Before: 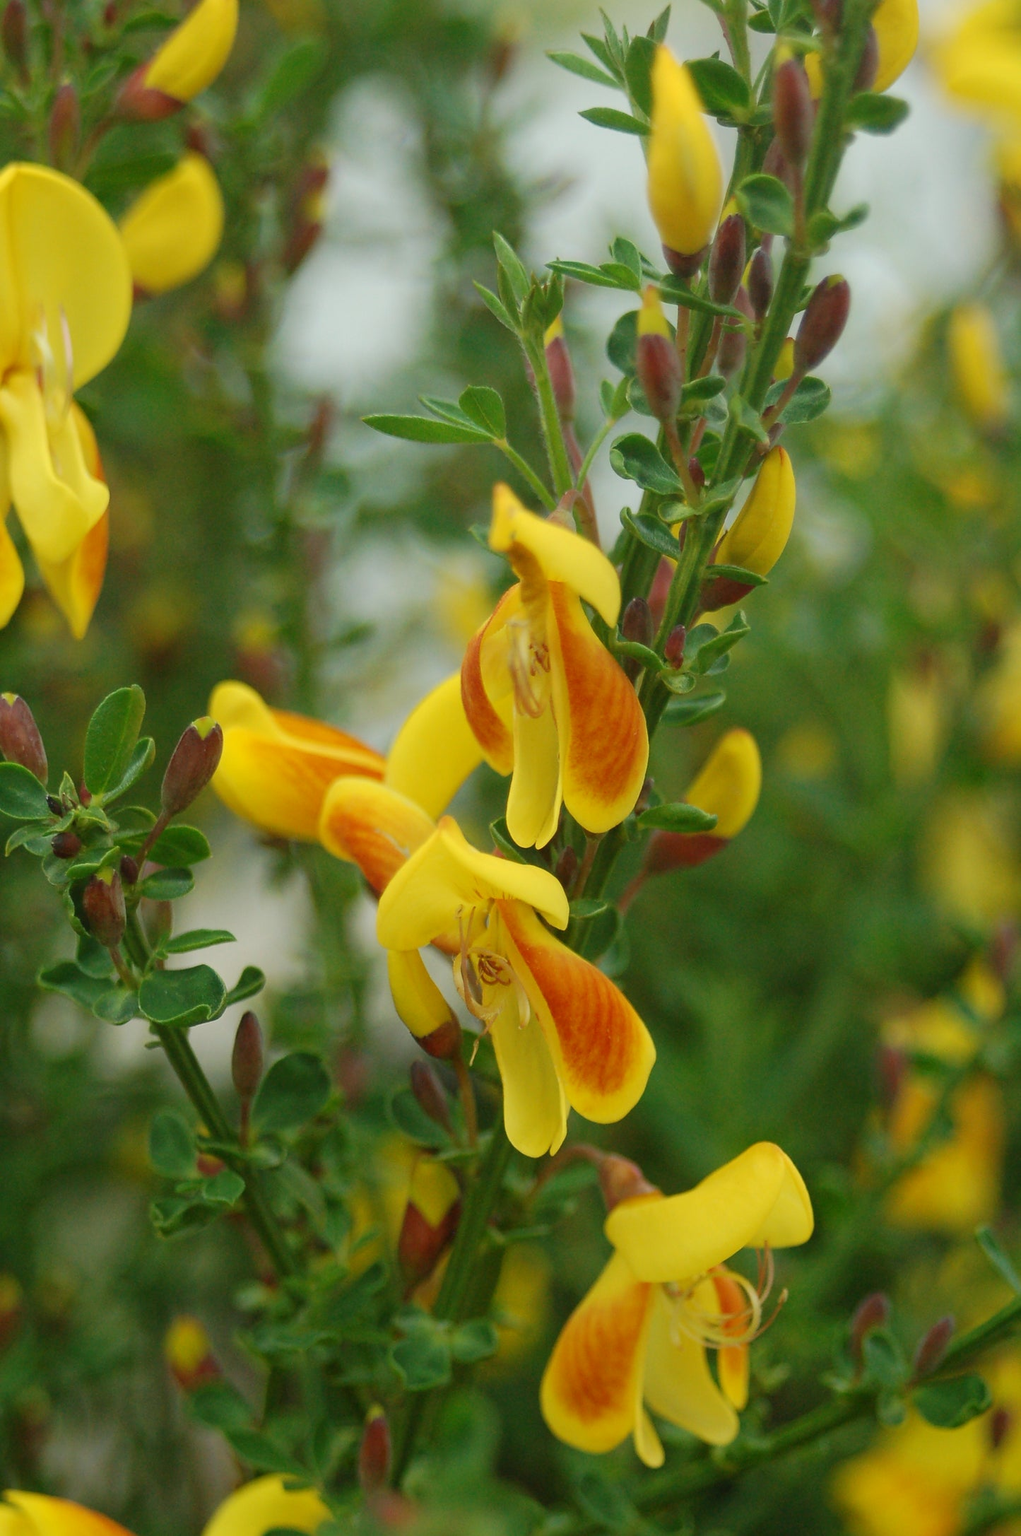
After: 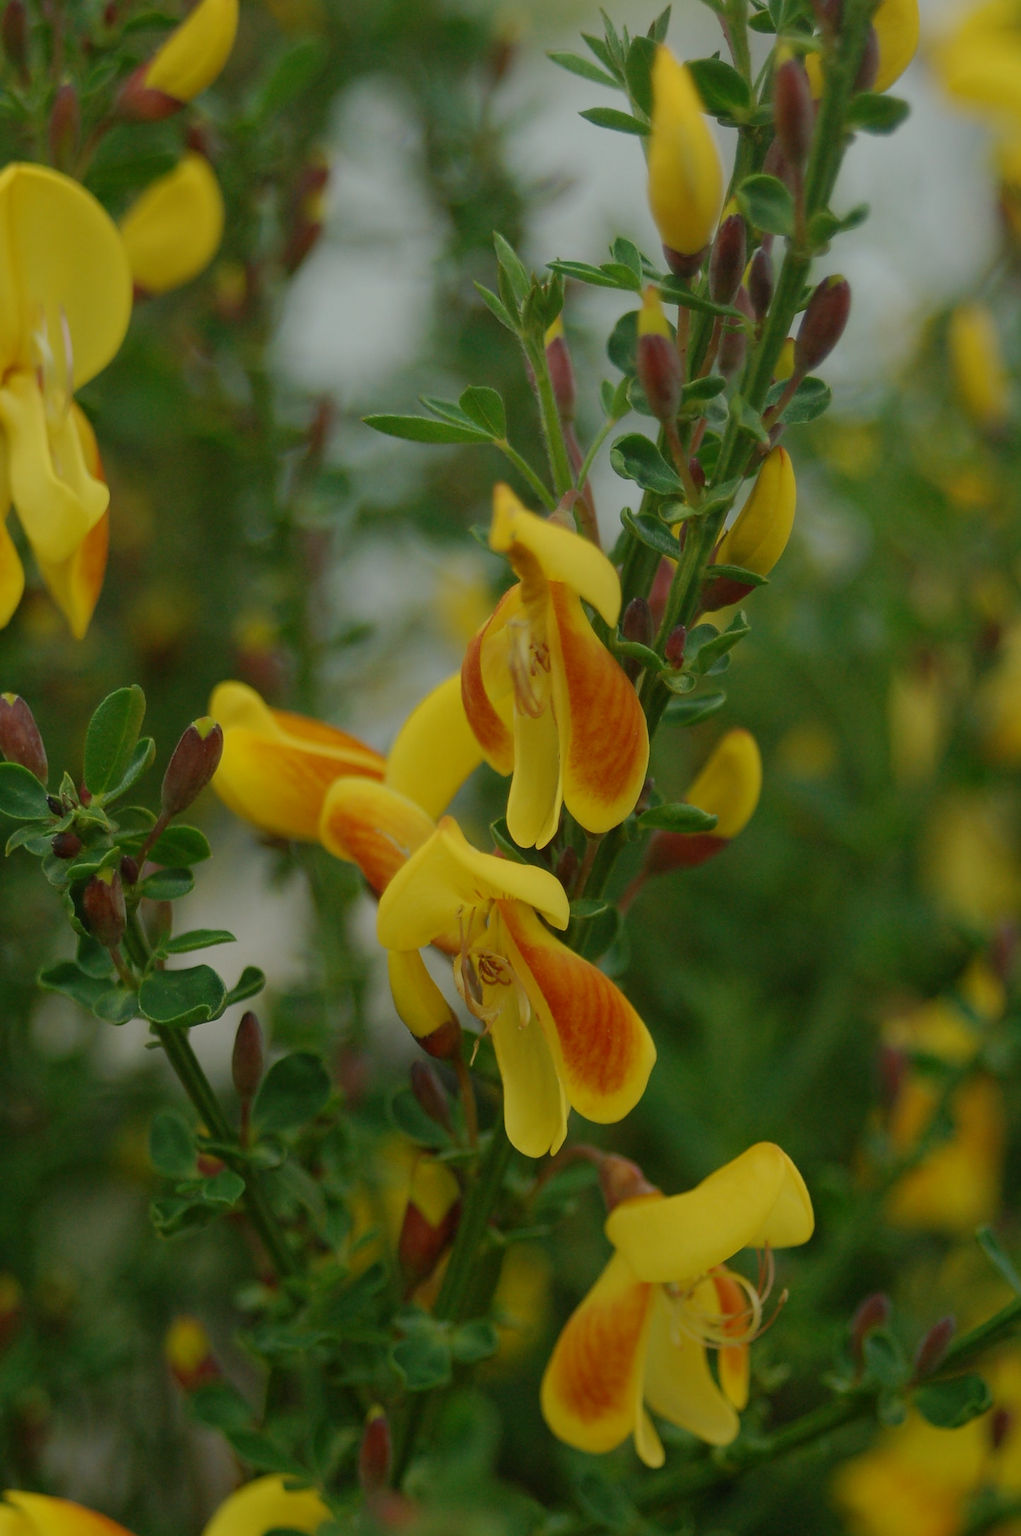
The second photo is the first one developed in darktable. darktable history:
exposure: black level correction 0, exposure -0.751 EV, compensate exposure bias true, compensate highlight preservation false
